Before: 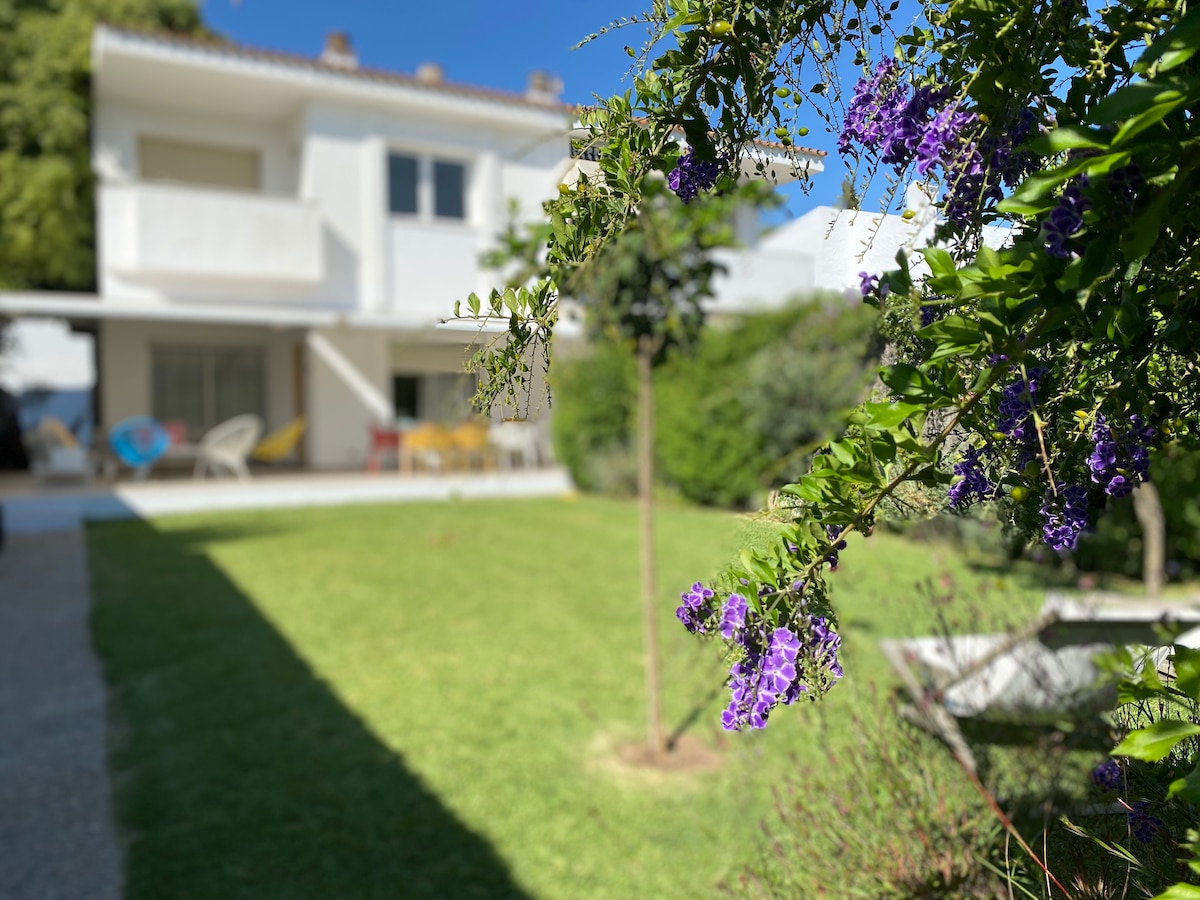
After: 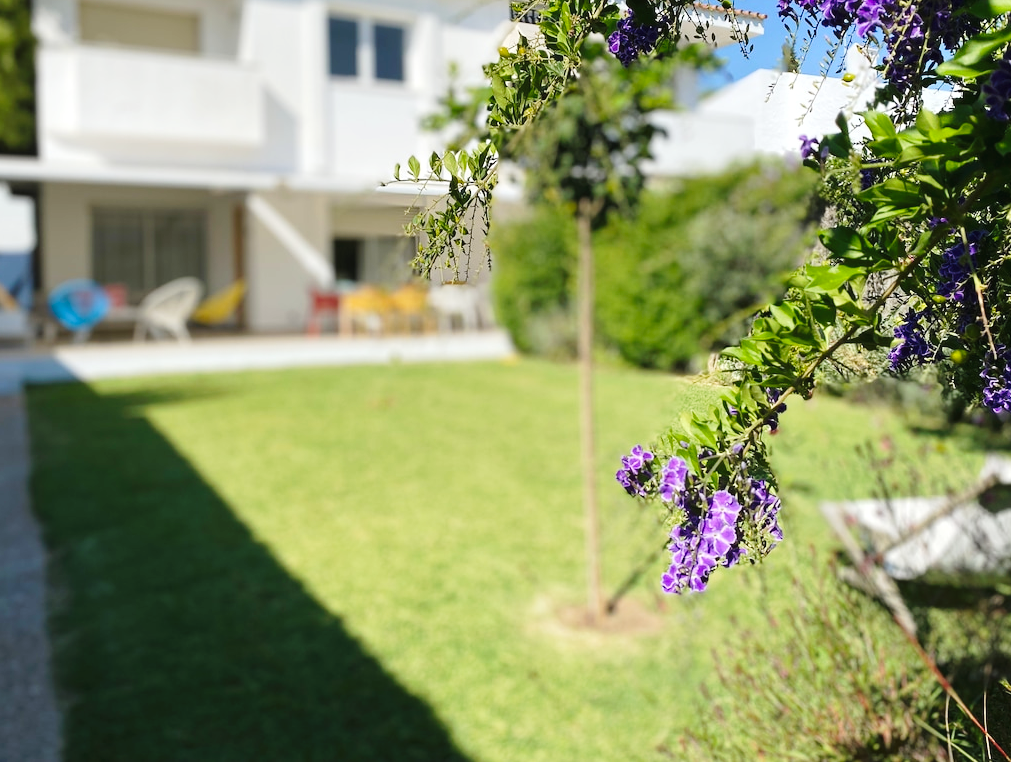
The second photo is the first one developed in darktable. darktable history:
tone curve: curves: ch0 [(0, 0) (0.003, 0.008) (0.011, 0.017) (0.025, 0.027) (0.044, 0.043) (0.069, 0.059) (0.1, 0.086) (0.136, 0.112) (0.177, 0.152) (0.224, 0.203) (0.277, 0.277) (0.335, 0.346) (0.399, 0.439) (0.468, 0.527) (0.543, 0.613) (0.623, 0.693) (0.709, 0.787) (0.801, 0.863) (0.898, 0.927) (1, 1)], preserve colors none
exposure: black level correction -0.001, exposure 0.08 EV, compensate highlight preservation false
crop and rotate: left 5.014%, top 15.26%, right 10.671%
